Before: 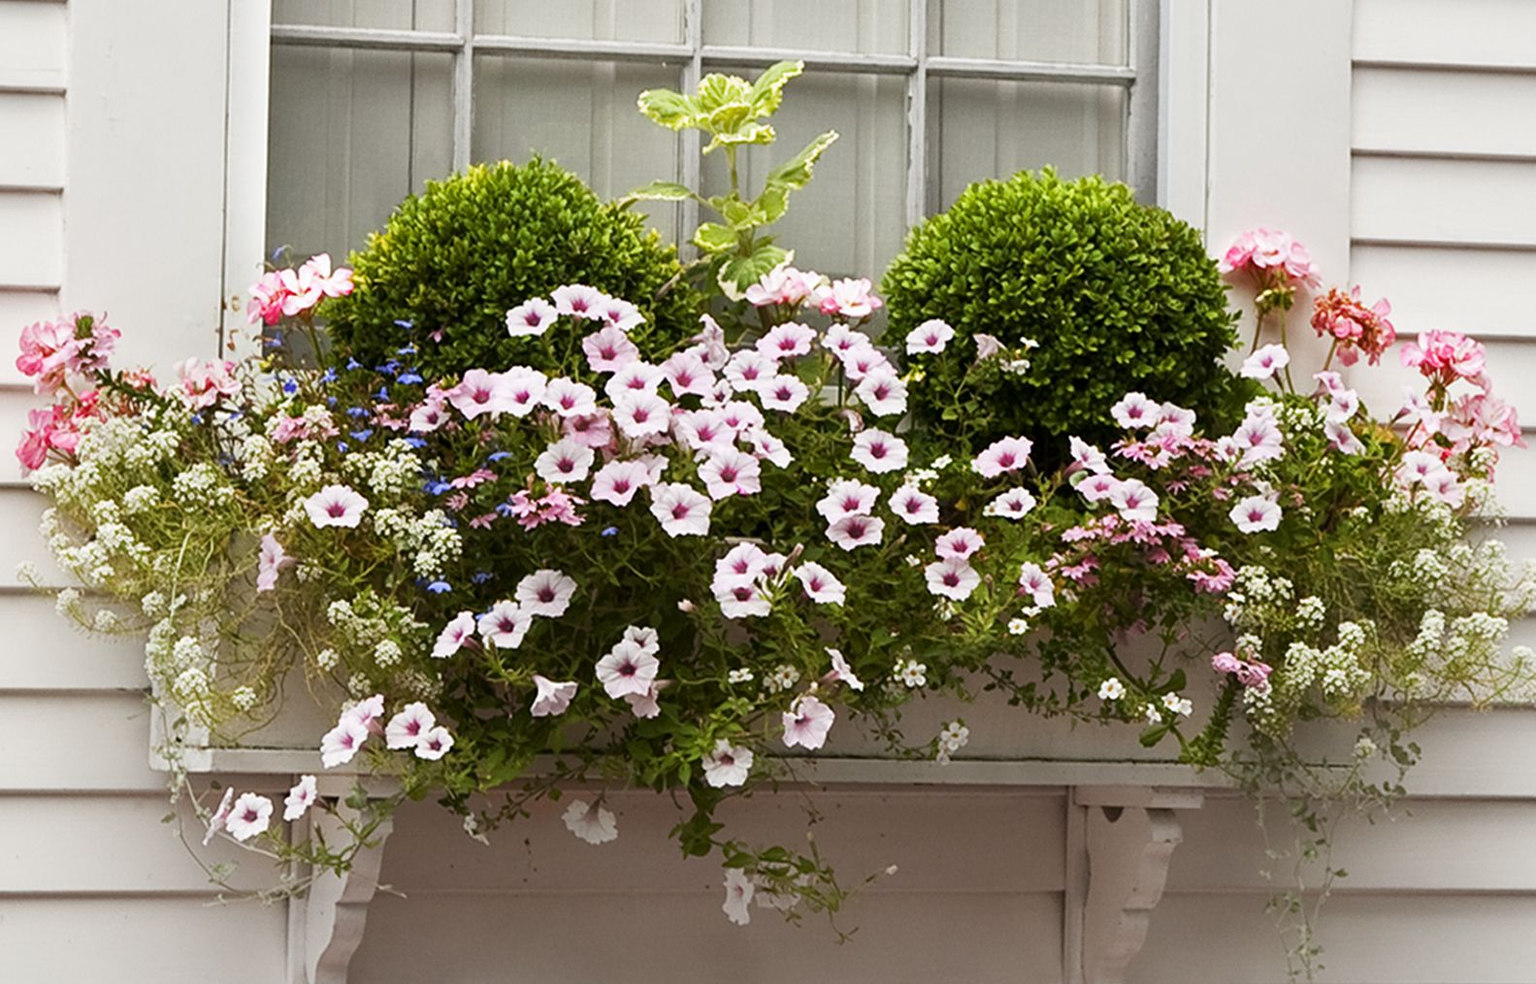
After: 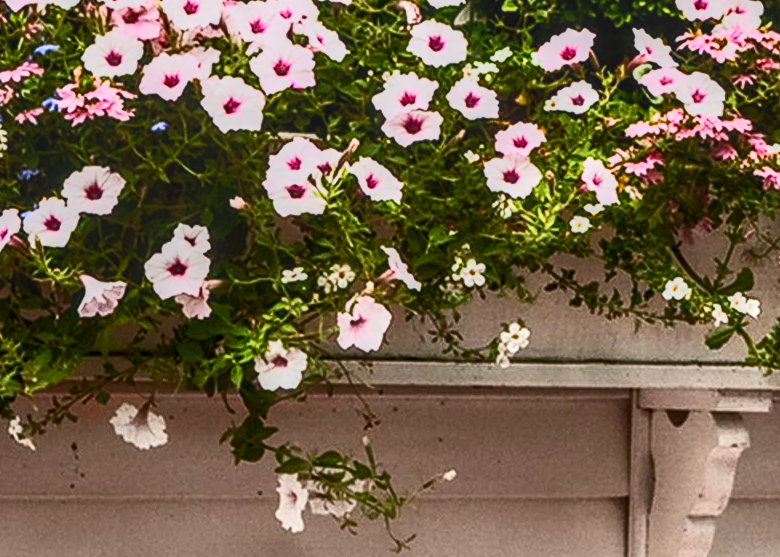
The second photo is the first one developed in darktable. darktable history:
contrast brightness saturation: contrast 0.625, brightness 0.321, saturation 0.143
crop: left 29.677%, top 41.527%, right 21.002%, bottom 3.494%
local contrast: highlights 0%, shadows 3%, detail 134%
